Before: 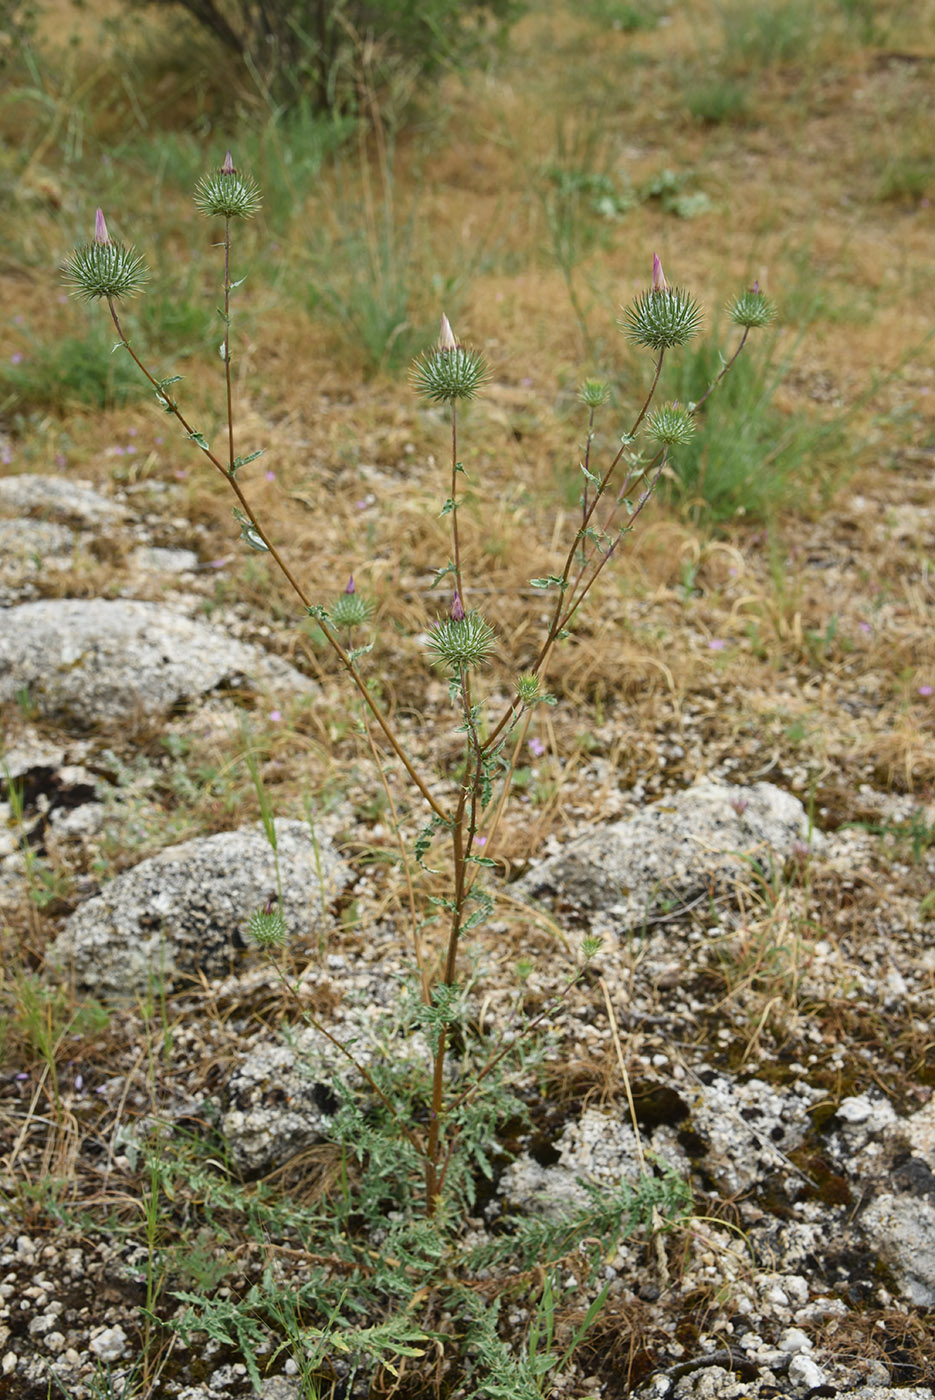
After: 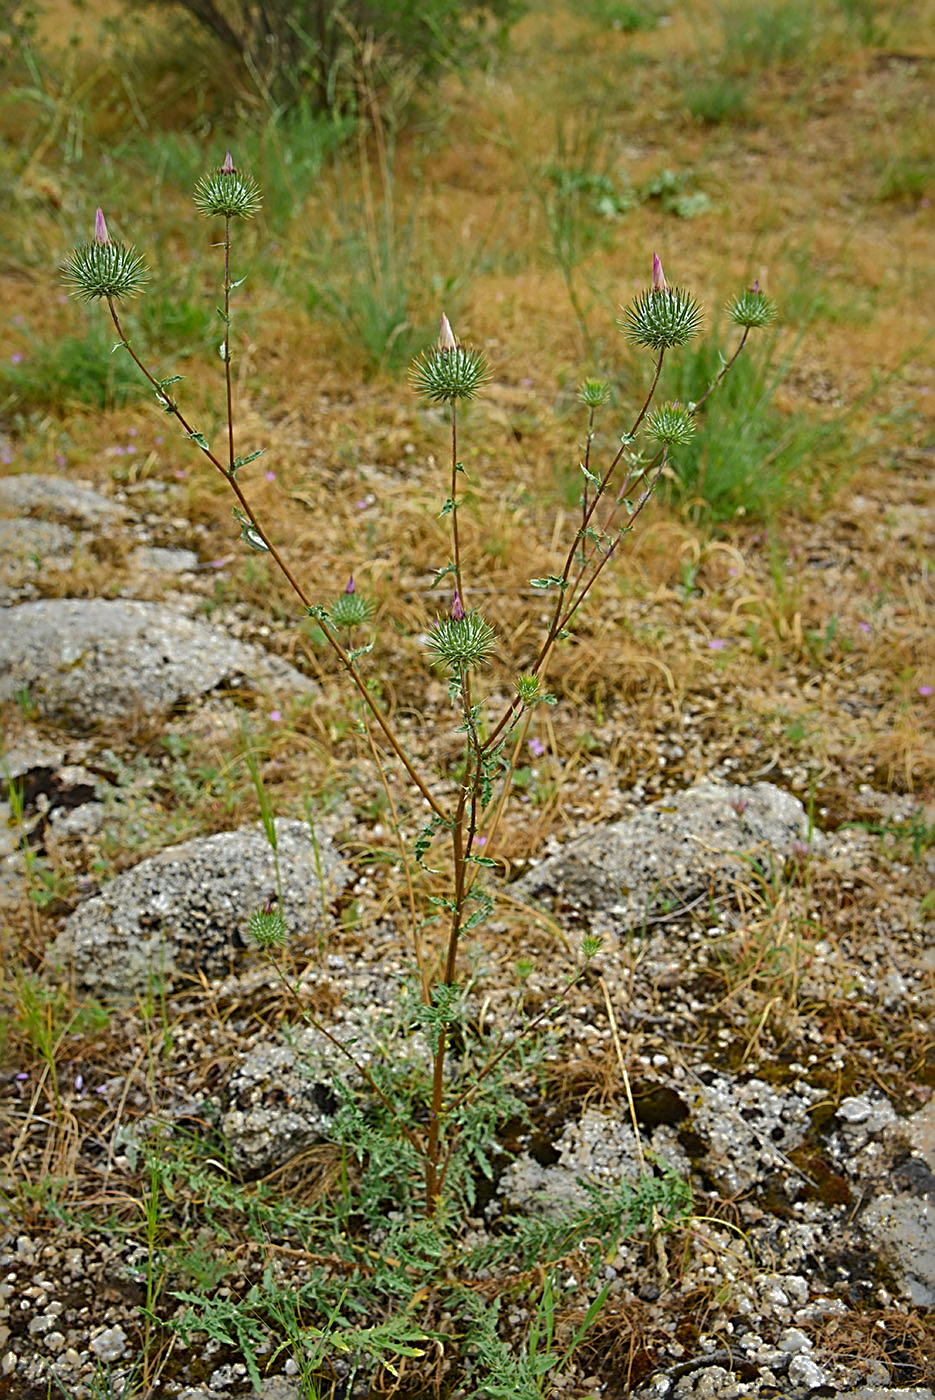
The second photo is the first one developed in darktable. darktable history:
sharpen: radius 2.995, amount 0.757
shadows and highlights: shadows 39.17, highlights -76.1
contrast brightness saturation: brightness -0.027, saturation 0.342
